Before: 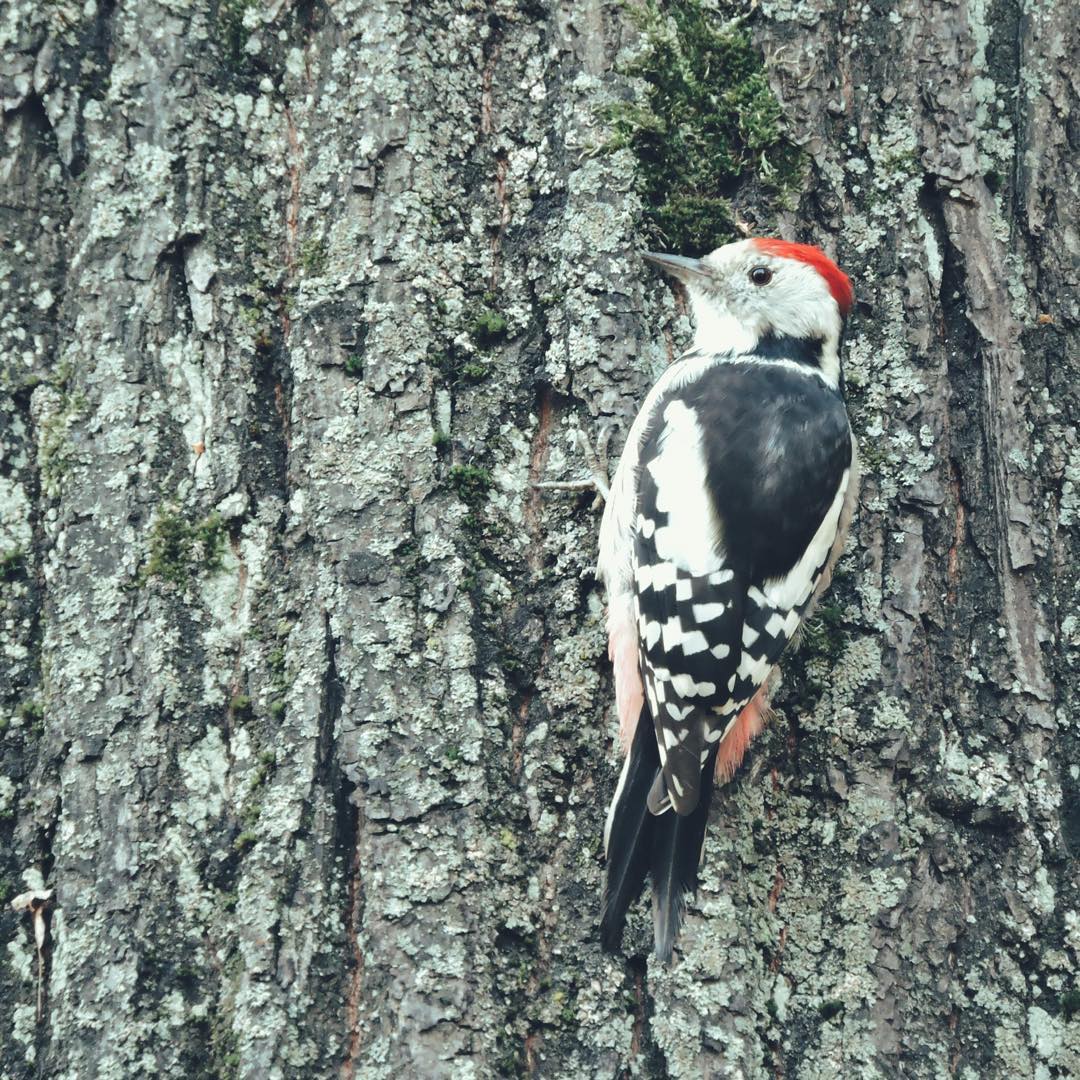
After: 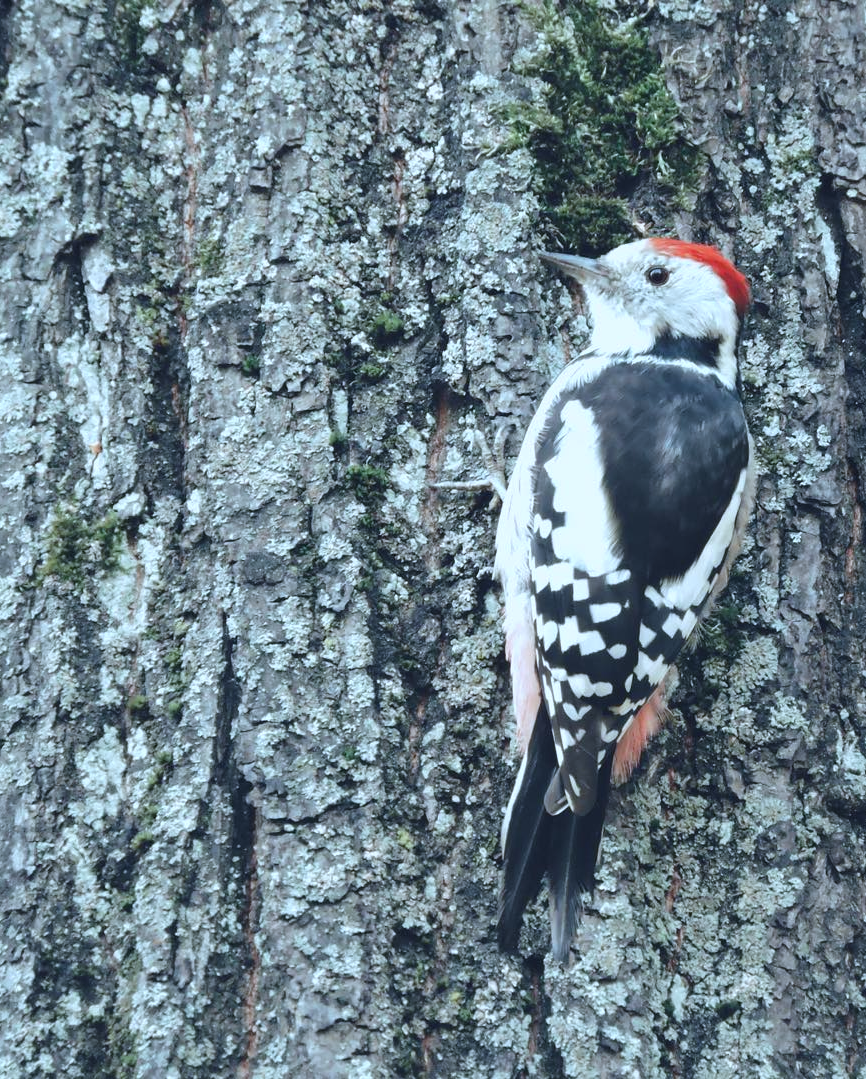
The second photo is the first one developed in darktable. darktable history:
white balance: red 0.926, green 1.003, blue 1.133
shadows and highlights: shadows -70, highlights 35, soften with gaussian
crop and rotate: left 9.597%, right 10.195%
